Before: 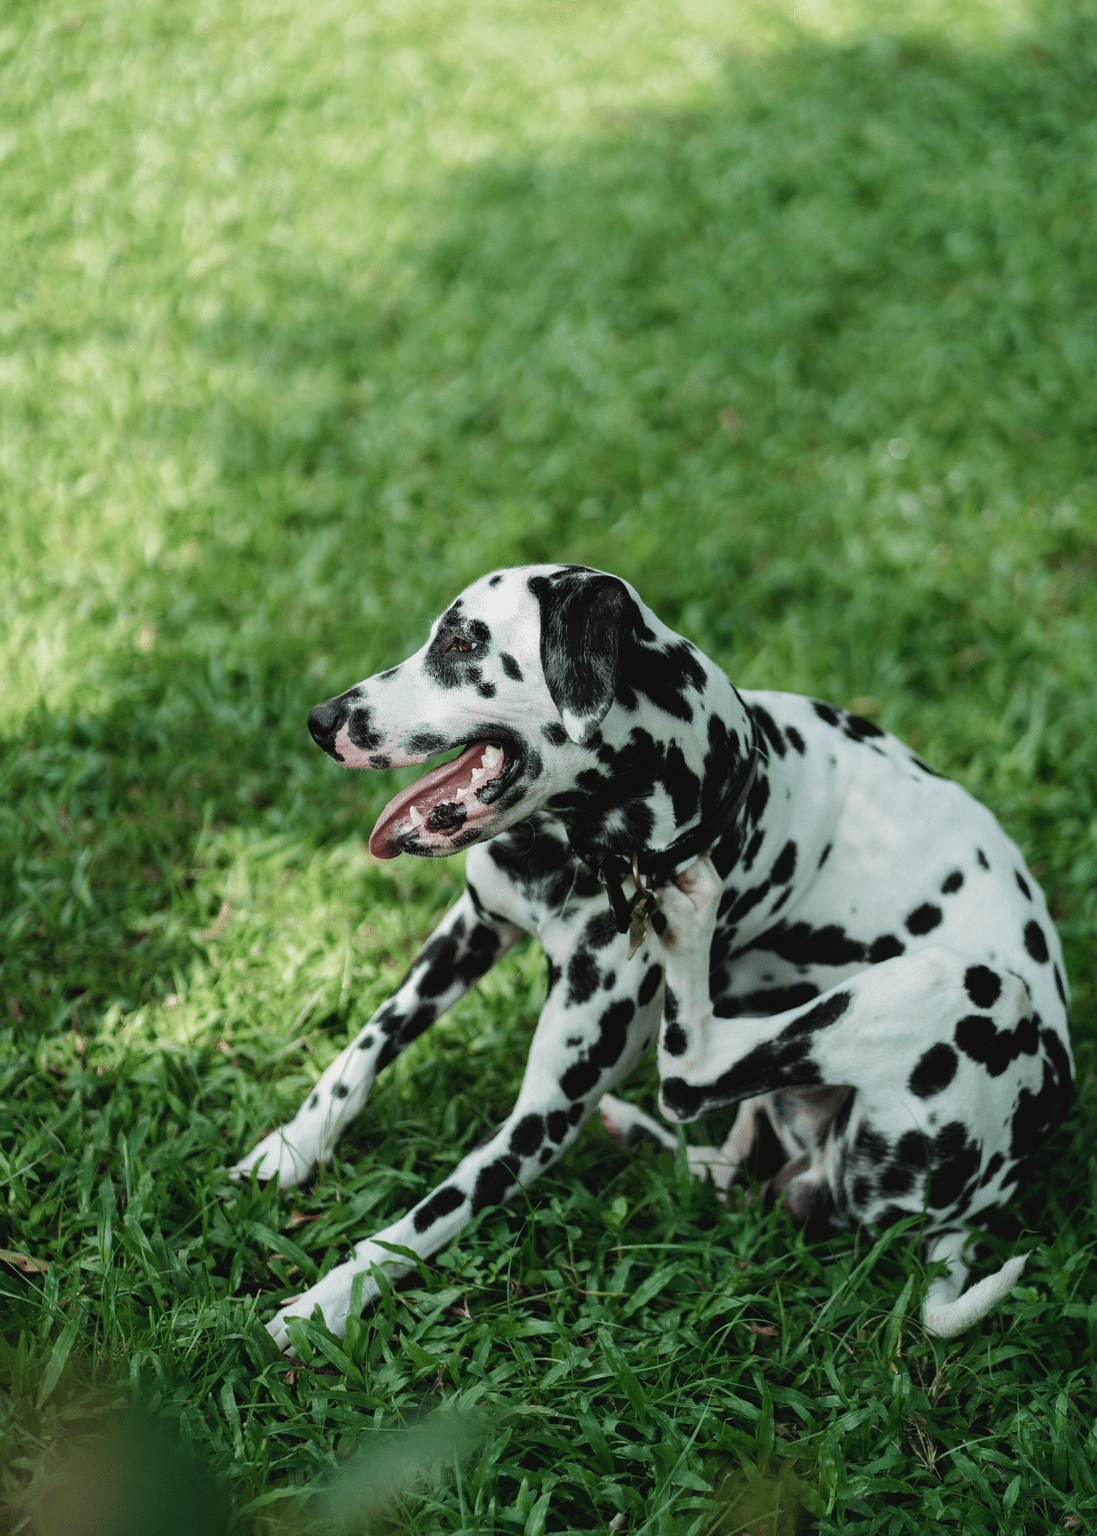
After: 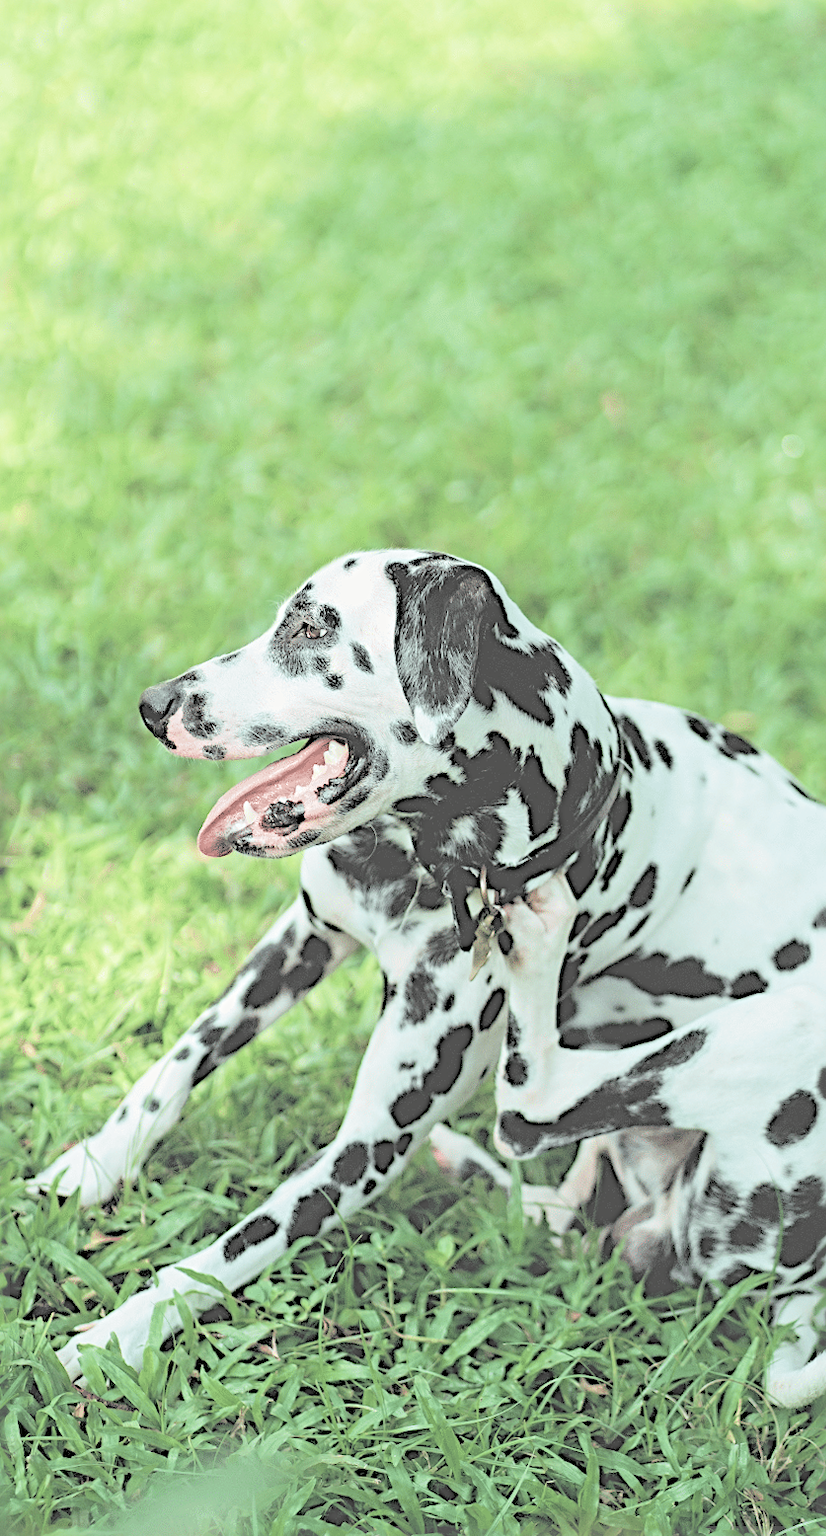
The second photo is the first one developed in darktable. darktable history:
contrast brightness saturation: brightness 0.988
sharpen: radius 3.971
crop and rotate: angle -3.25°, left 14.06%, top 0.041%, right 10.765%, bottom 0.082%
